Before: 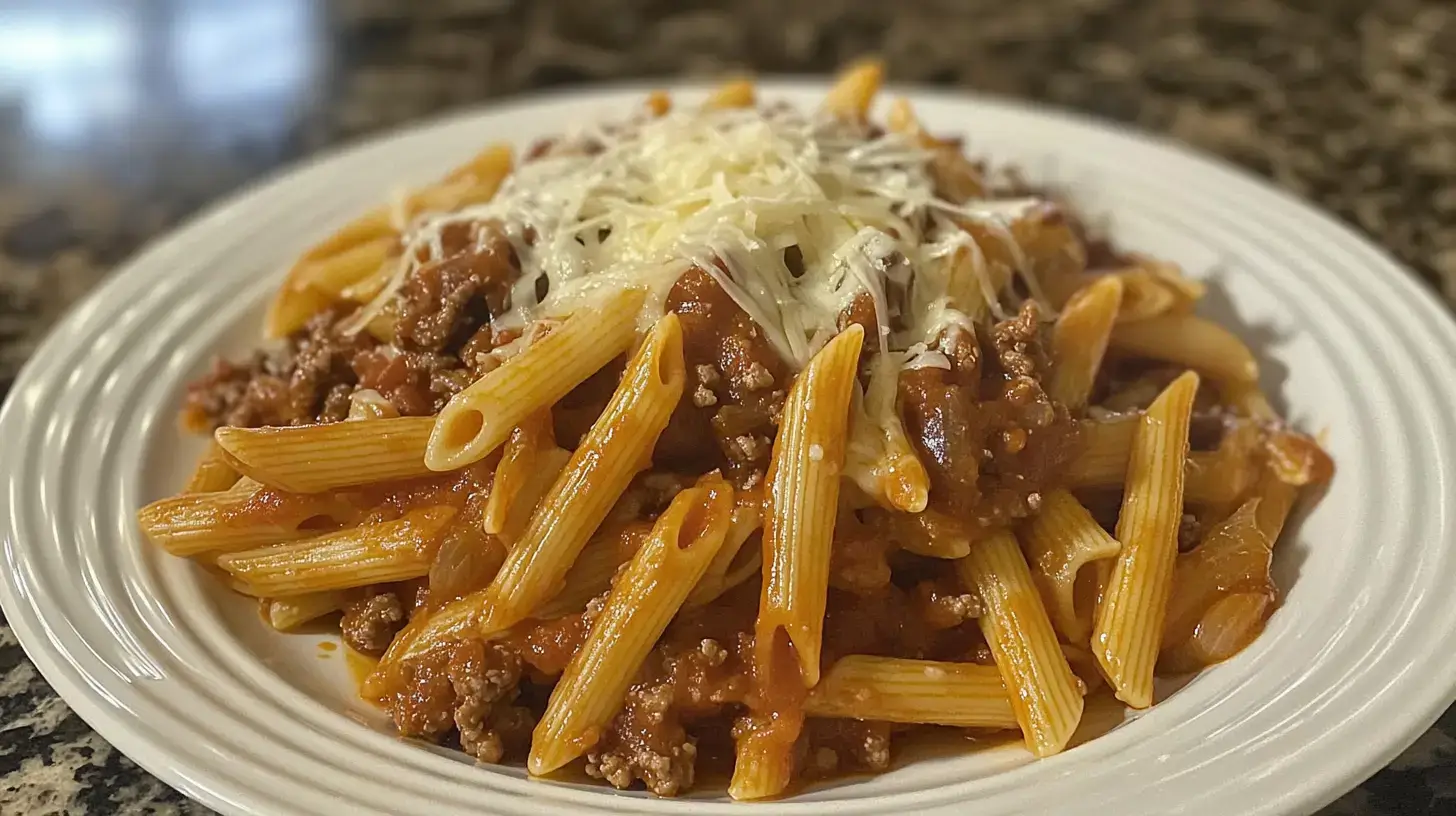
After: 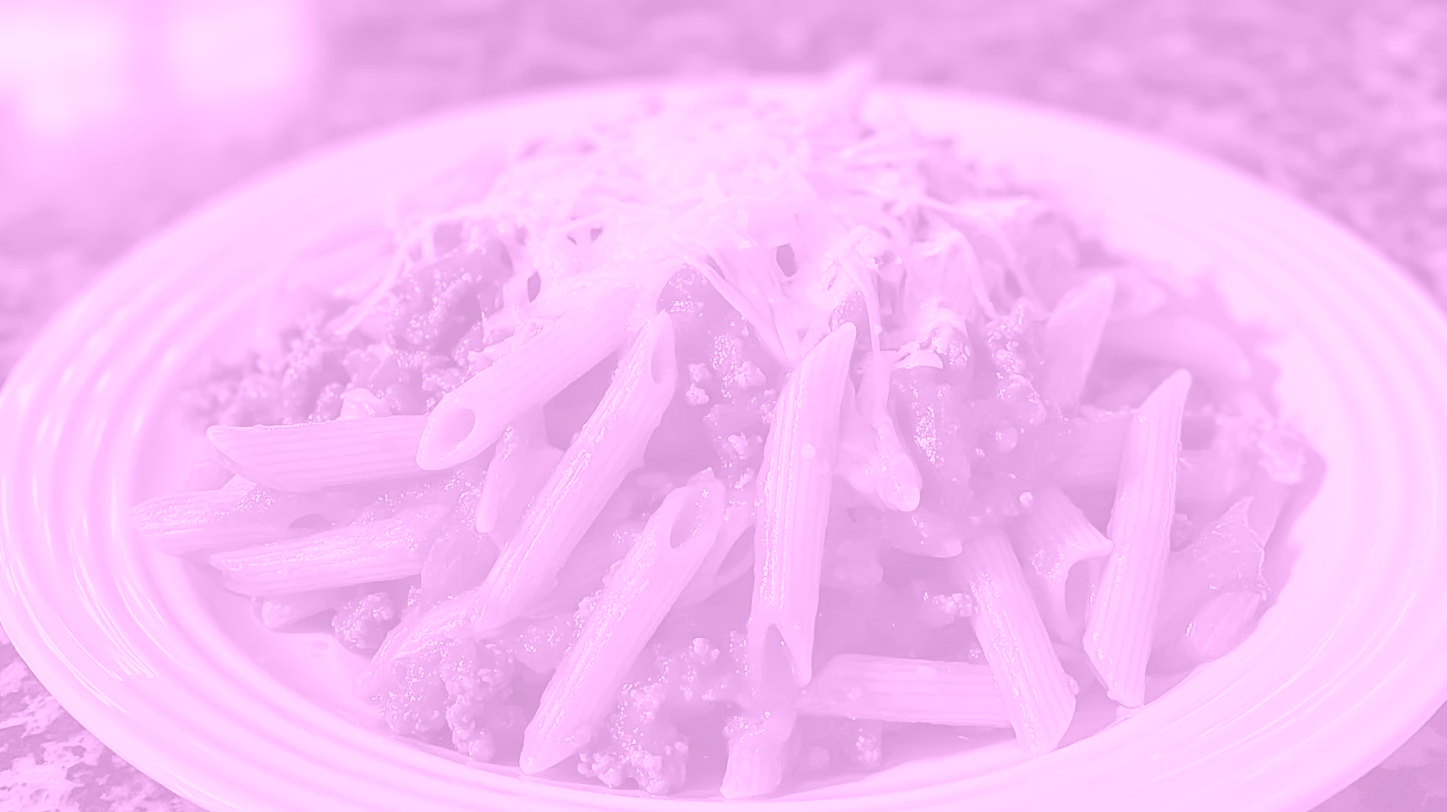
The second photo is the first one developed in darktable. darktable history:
crop and rotate: left 0.614%, top 0.179%, bottom 0.309%
colorize: hue 331.2°, saturation 75%, source mix 30.28%, lightness 70.52%, version 1
color correction: highlights a* -2.68, highlights b* 2.57
